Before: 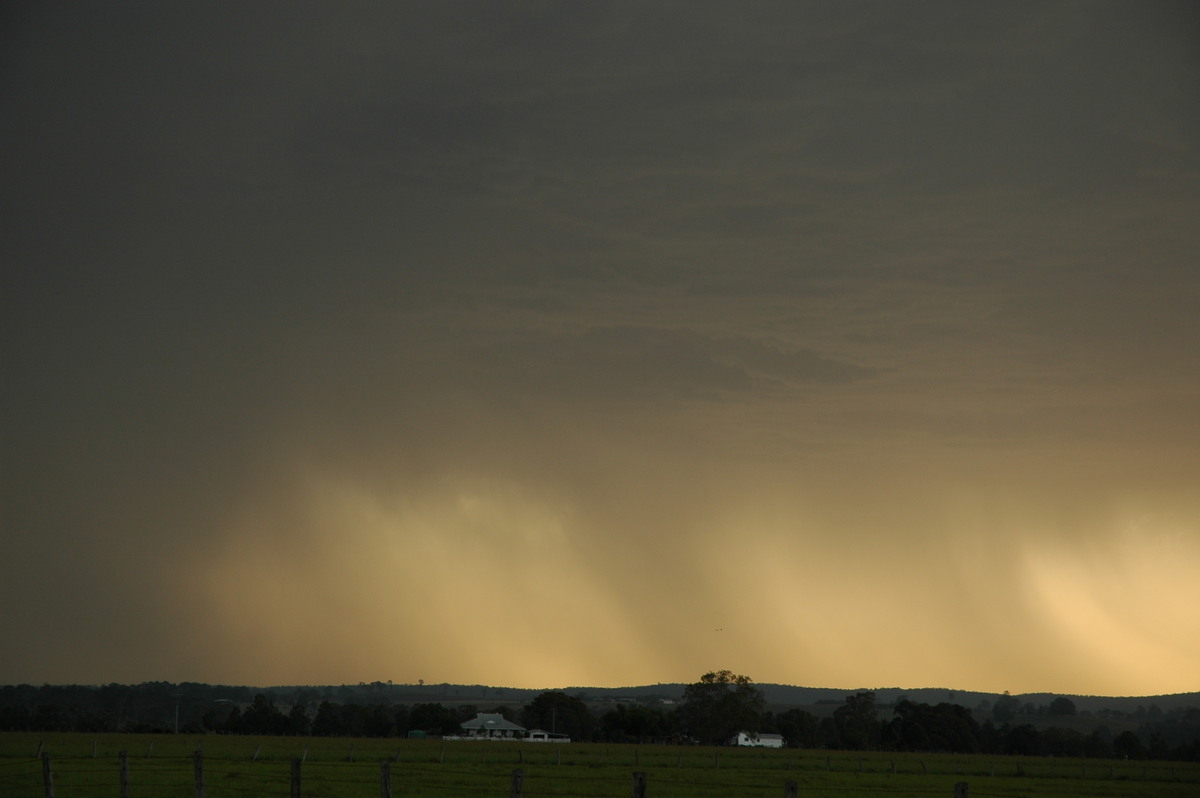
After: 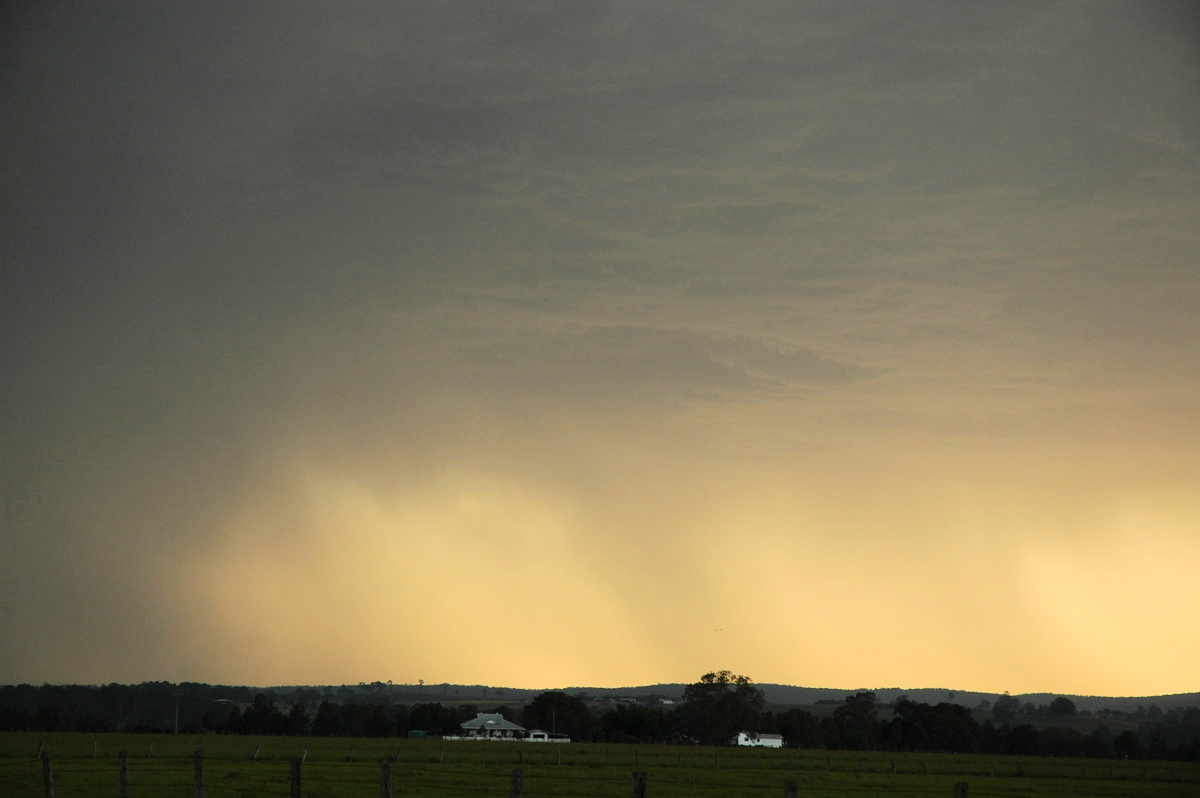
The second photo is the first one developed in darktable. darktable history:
tone equalizer: -7 EV 0.155 EV, -6 EV 0.586 EV, -5 EV 1.15 EV, -4 EV 1.3 EV, -3 EV 1.18 EV, -2 EV 0.6 EV, -1 EV 0.154 EV, edges refinement/feathering 500, mask exposure compensation -1.57 EV, preserve details no
